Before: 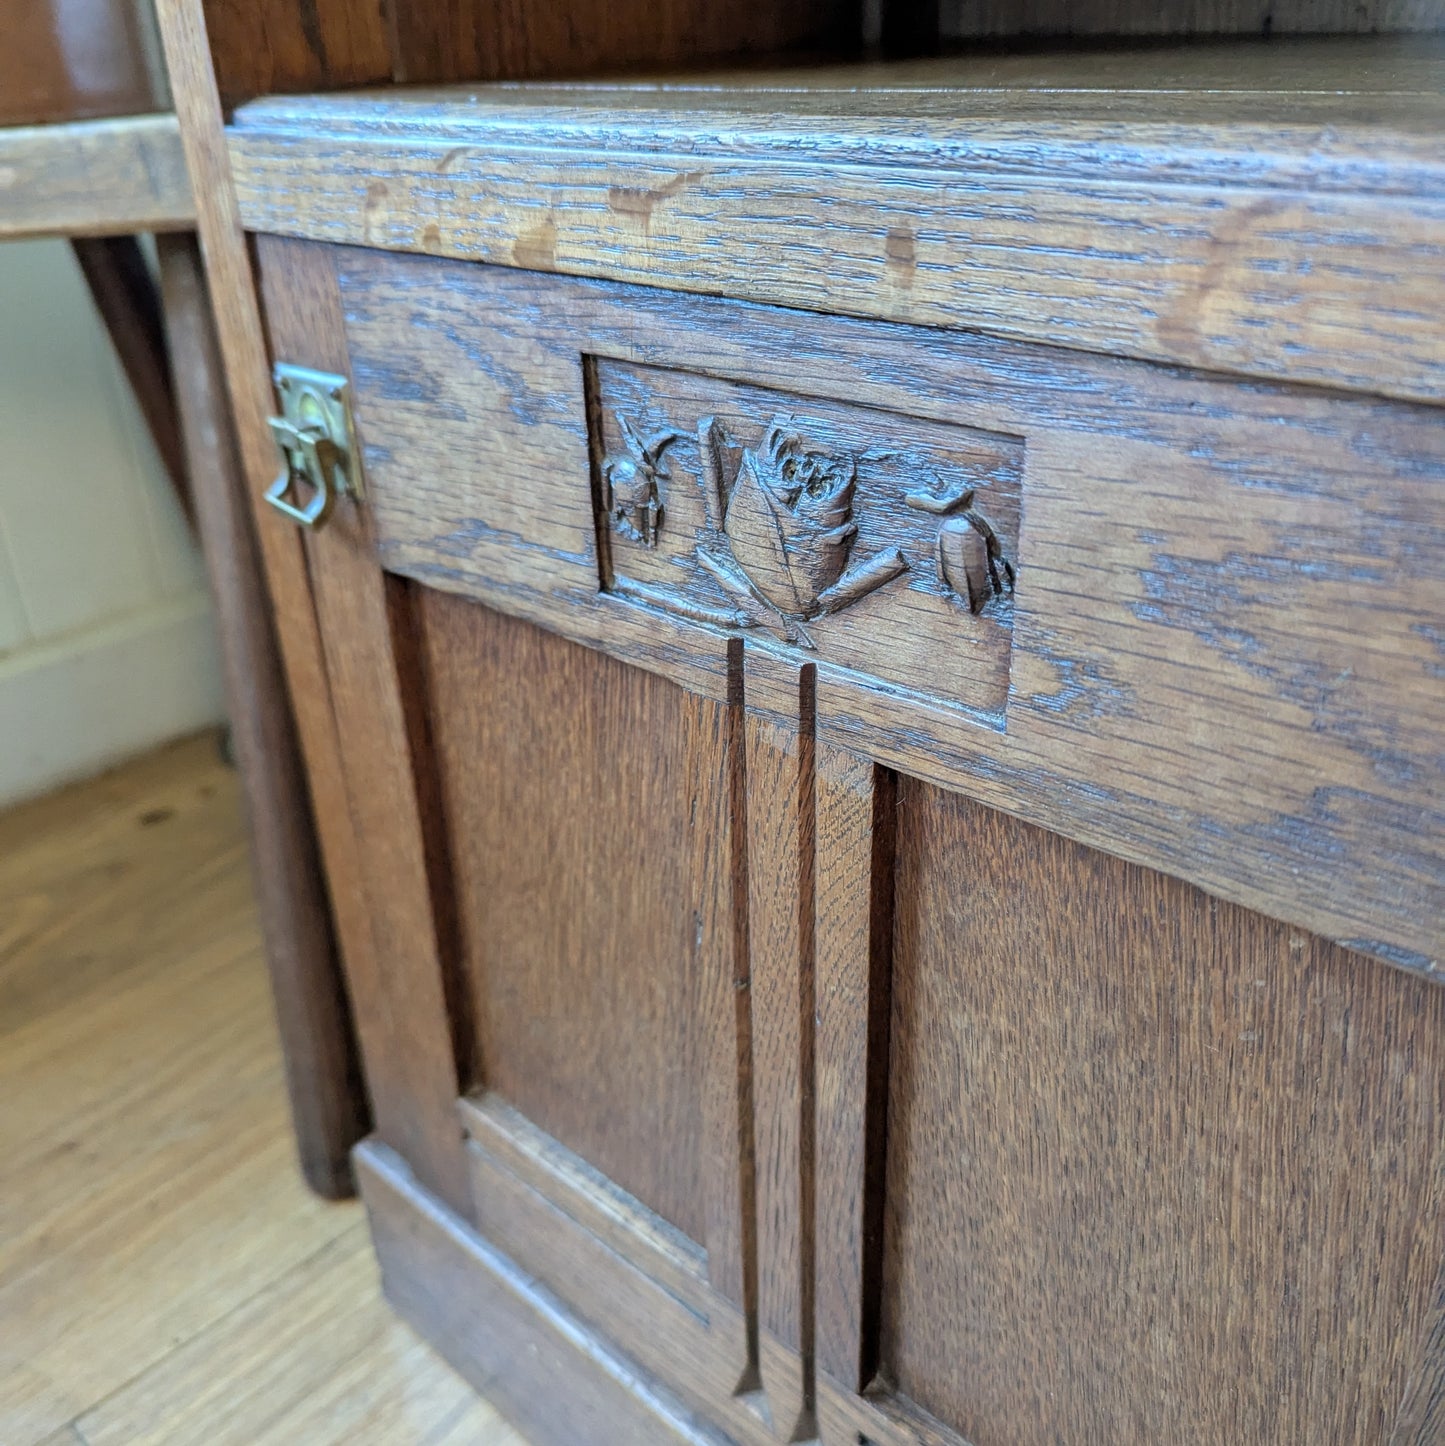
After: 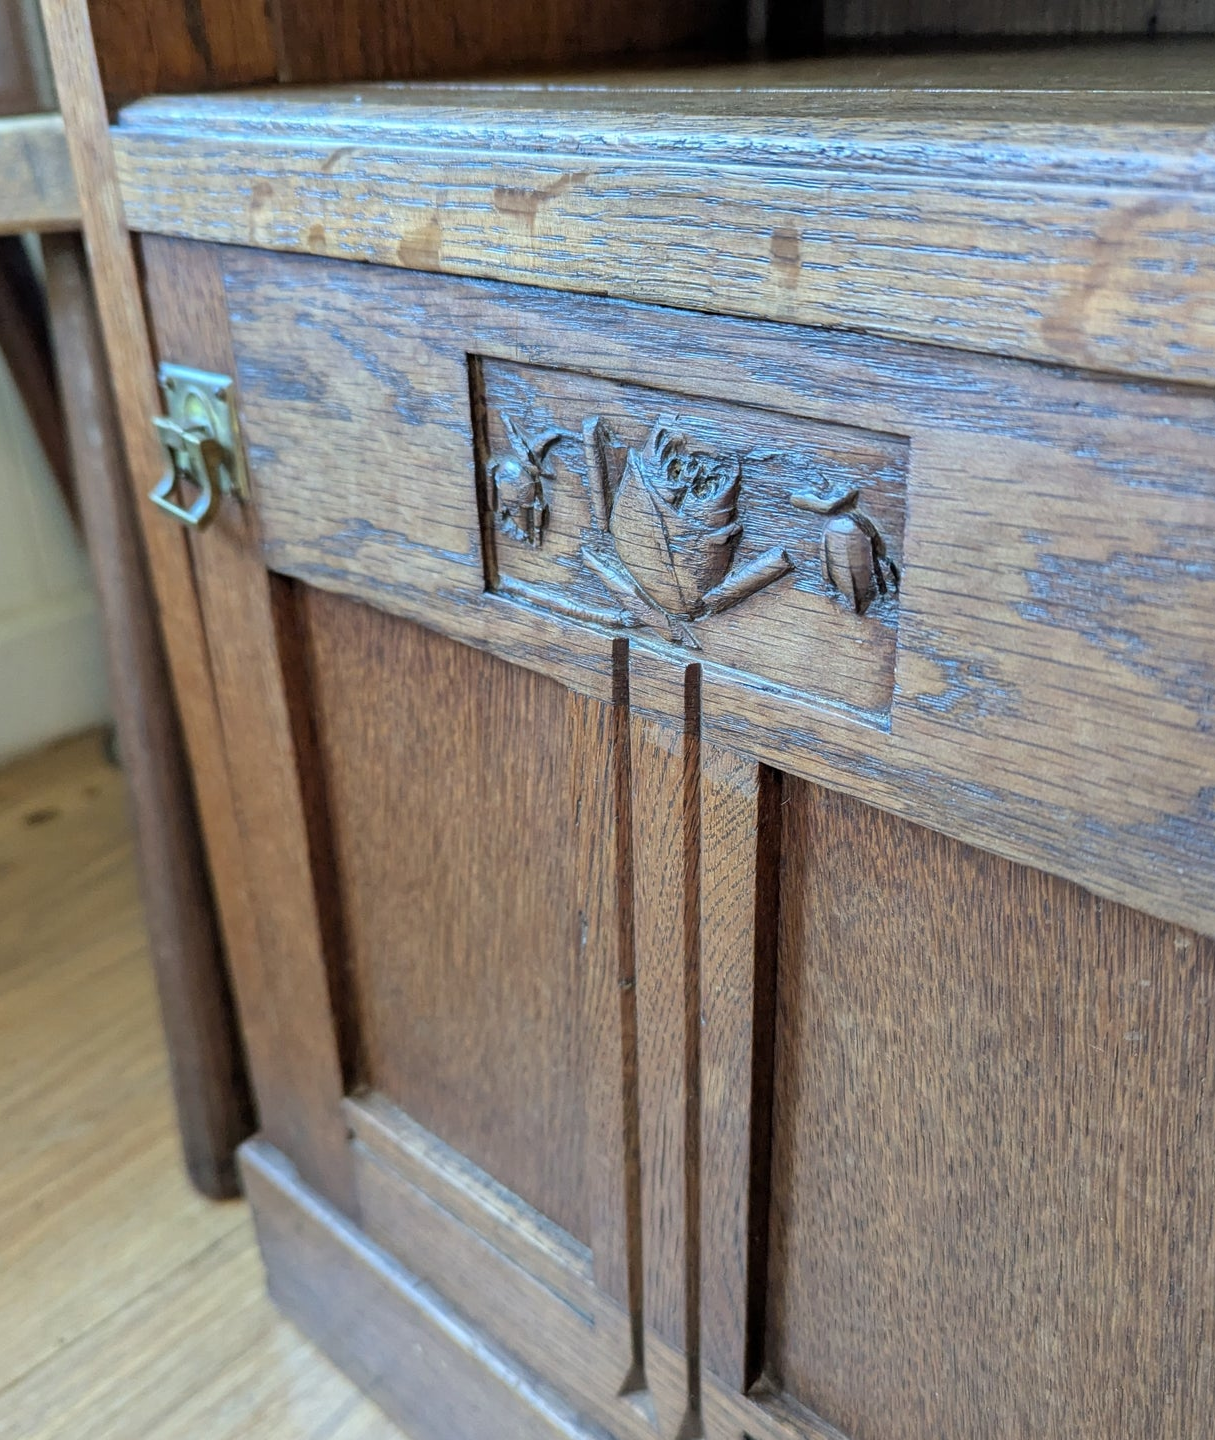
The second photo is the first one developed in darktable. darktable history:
crop: left 8.026%, right 7.374%
white balance: emerald 1
